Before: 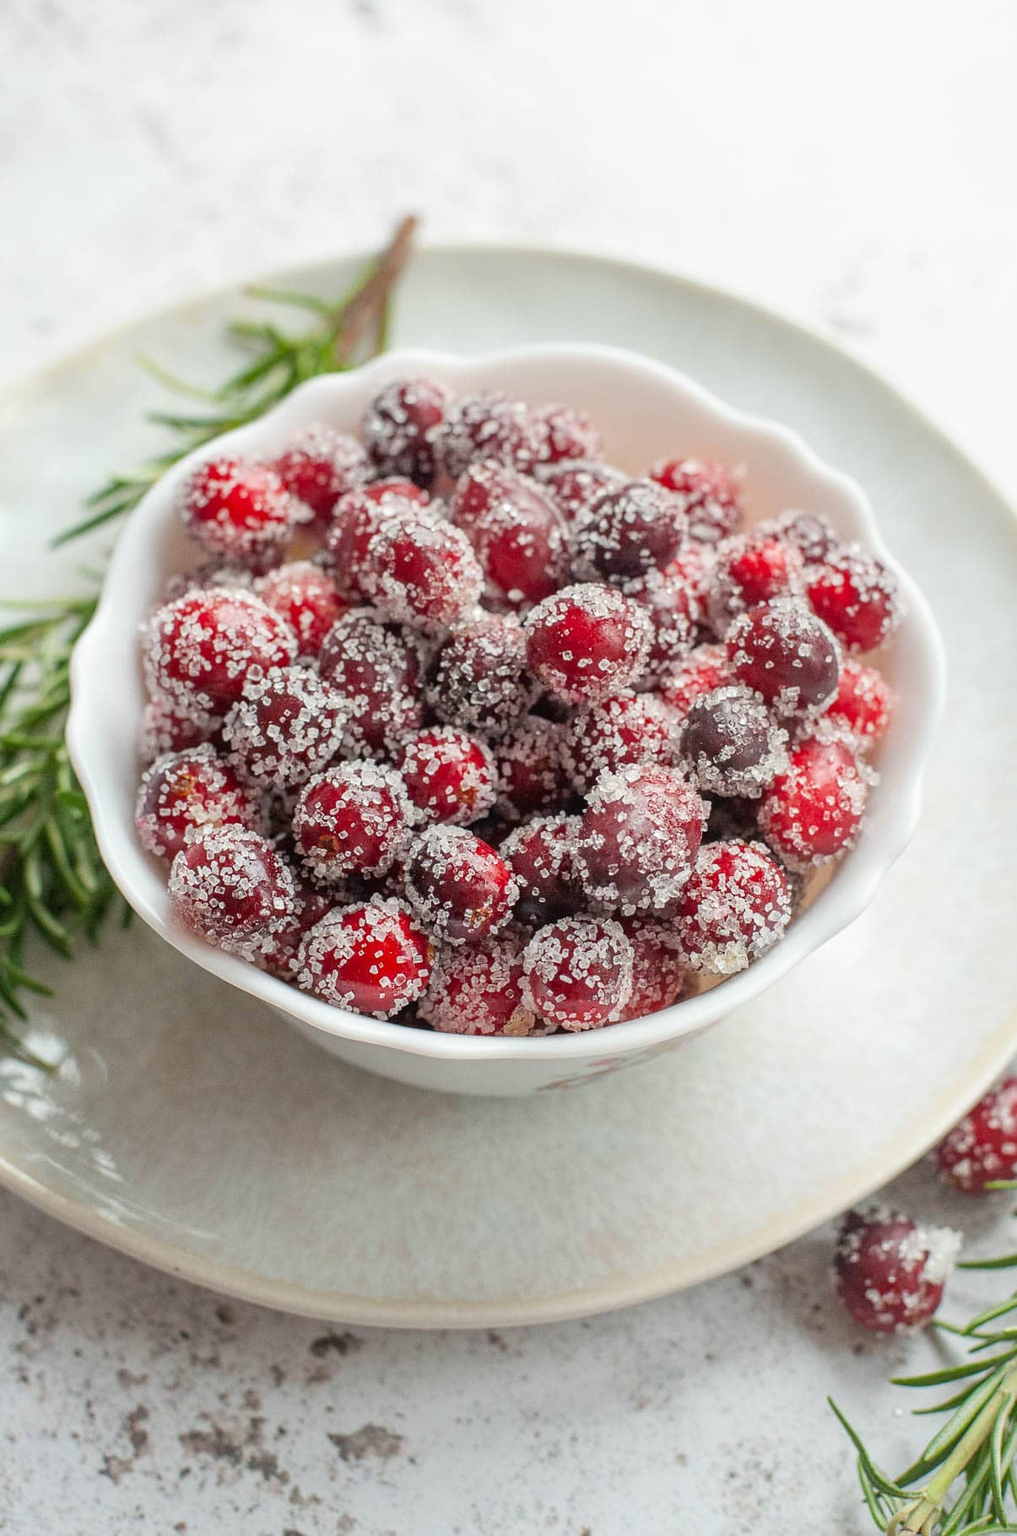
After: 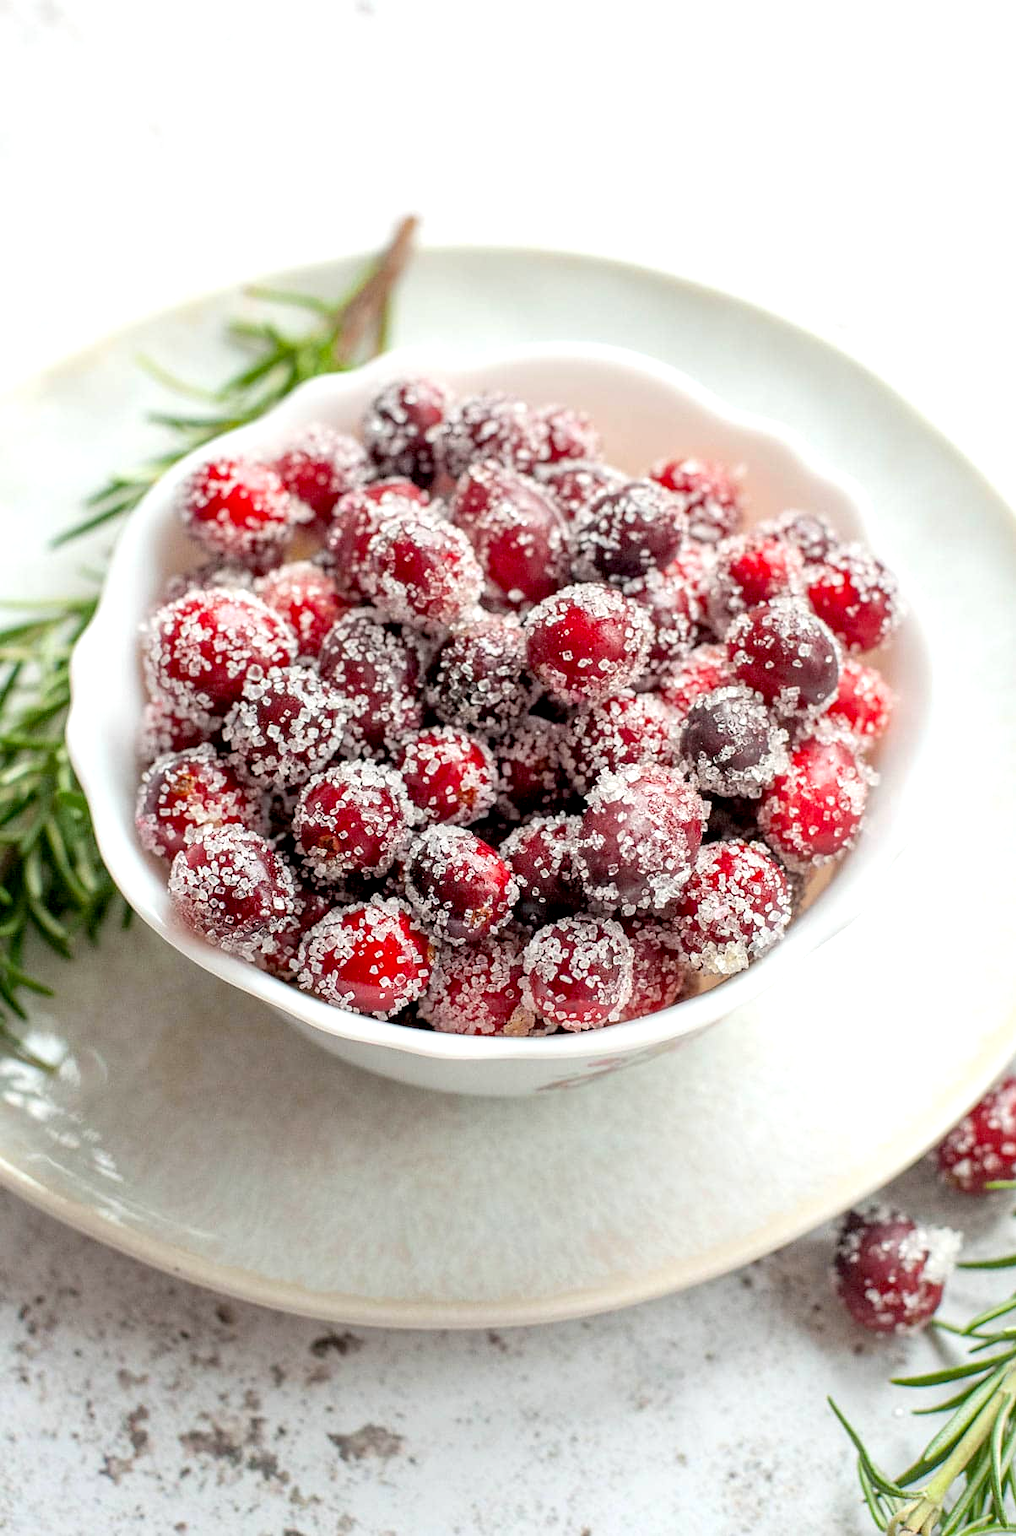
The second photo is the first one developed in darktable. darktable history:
exposure: black level correction 0.01, exposure 0.009 EV, compensate exposure bias true, compensate highlight preservation false
tone equalizer: -8 EV -0.424 EV, -7 EV -0.371 EV, -6 EV -0.336 EV, -5 EV -0.183 EV, -3 EV 0.22 EV, -2 EV 0.314 EV, -1 EV 0.388 EV, +0 EV 0.392 EV
